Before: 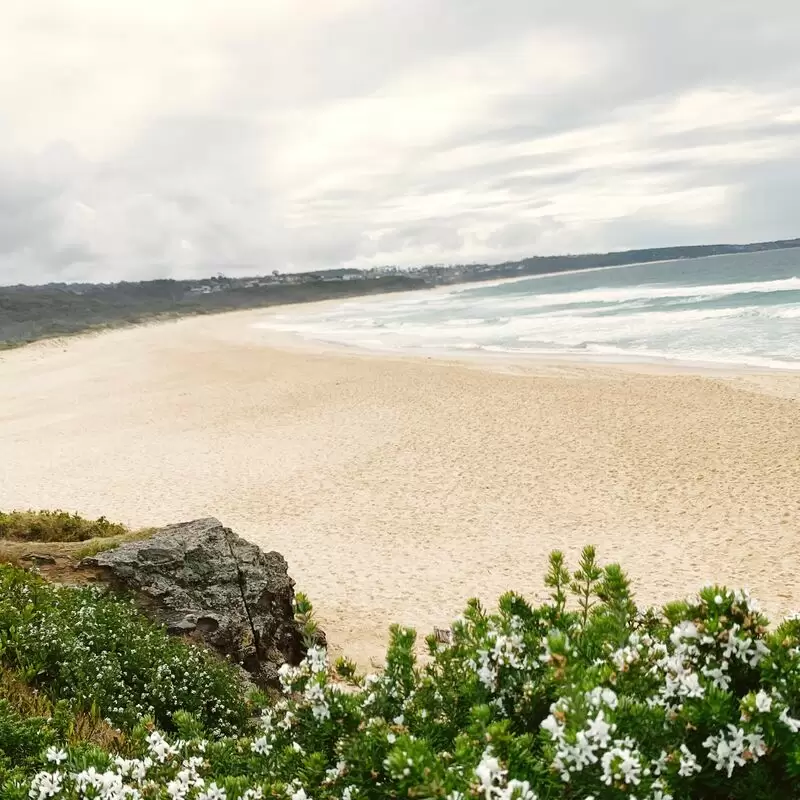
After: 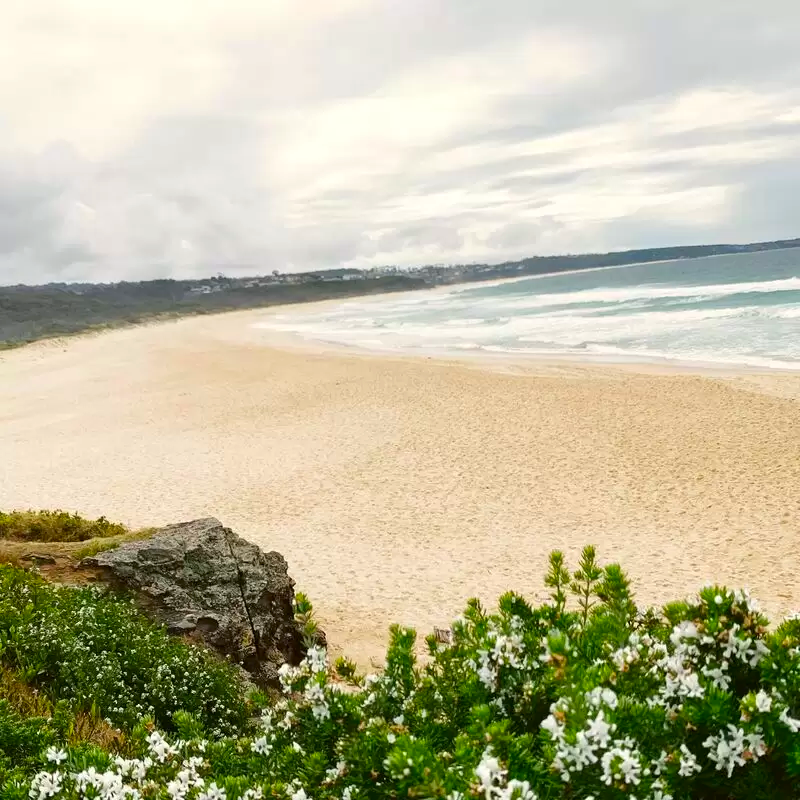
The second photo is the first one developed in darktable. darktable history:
contrast brightness saturation: brightness -0.019, saturation 0.345
tone equalizer: edges refinement/feathering 500, mask exposure compensation -1.57 EV, preserve details no
